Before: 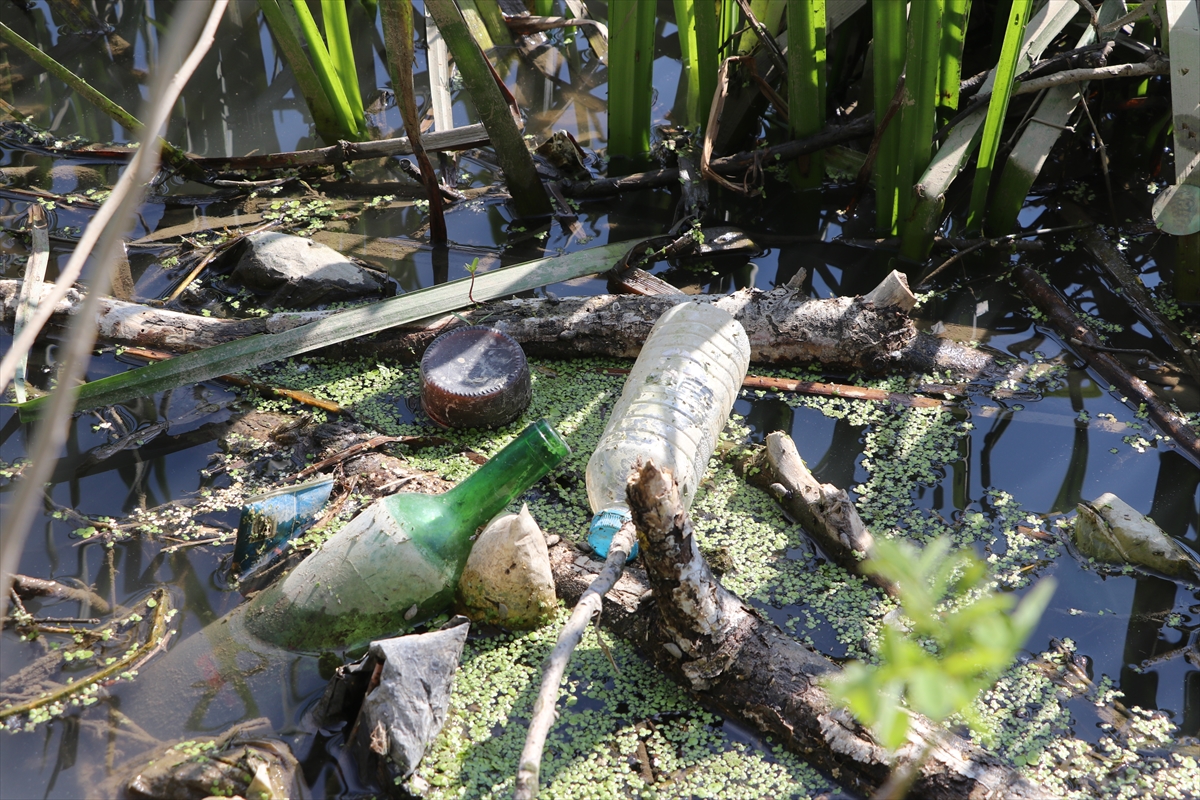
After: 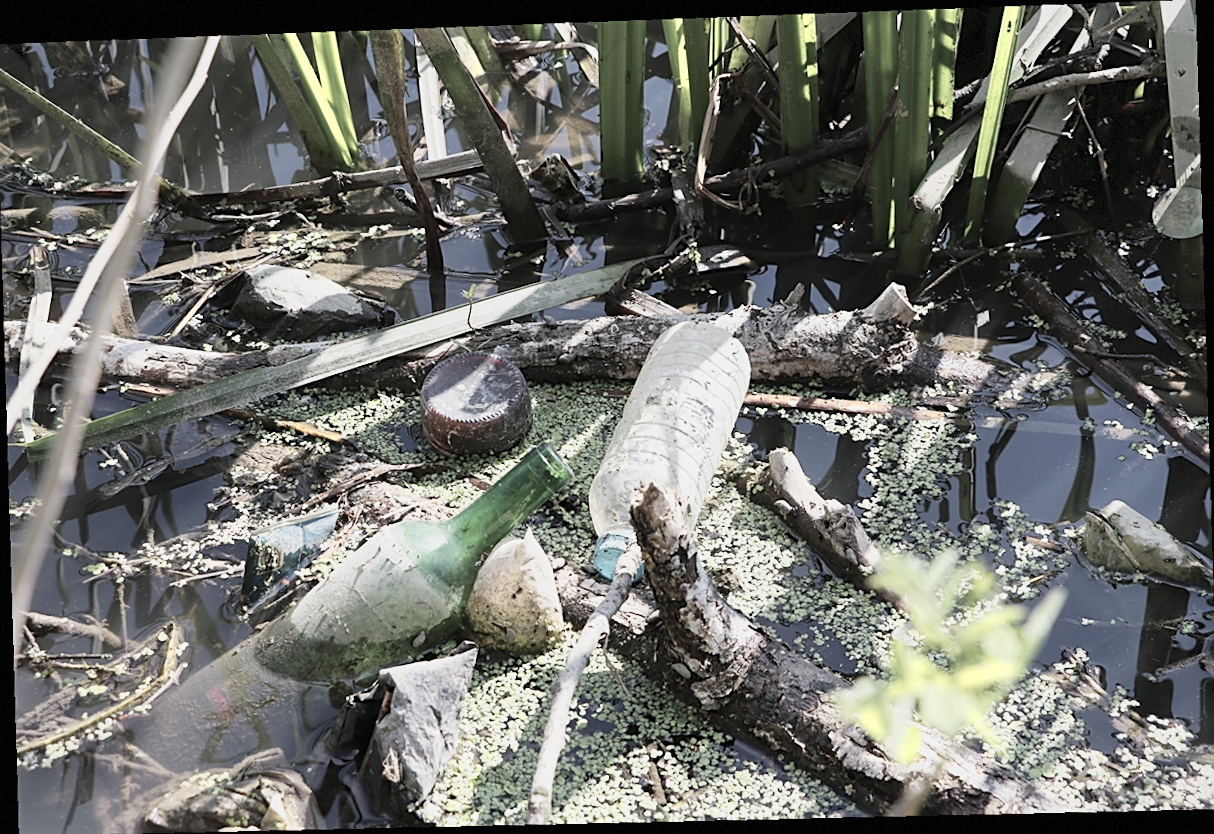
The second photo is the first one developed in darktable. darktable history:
color zones: curves: ch0 [(0, 0.6) (0.129, 0.585) (0.193, 0.596) (0.429, 0.5) (0.571, 0.5) (0.714, 0.5) (0.857, 0.5) (1, 0.6)]; ch1 [(0, 0.453) (0.112, 0.245) (0.213, 0.252) (0.429, 0.233) (0.571, 0.231) (0.683, 0.242) (0.857, 0.296) (1, 0.453)]
base curve: curves: ch0 [(0, 0) (0.088, 0.125) (0.176, 0.251) (0.354, 0.501) (0.613, 0.749) (1, 0.877)], preserve colors none
vignetting: fall-off start 85%, fall-off radius 80%, brightness -0.182, saturation -0.3, width/height ratio 1.219, dithering 8-bit output, unbound false
sharpen: on, module defaults
crop and rotate: angle -0.5°
rotate and perspective: rotation -2.22°, lens shift (horizontal) -0.022, automatic cropping off
